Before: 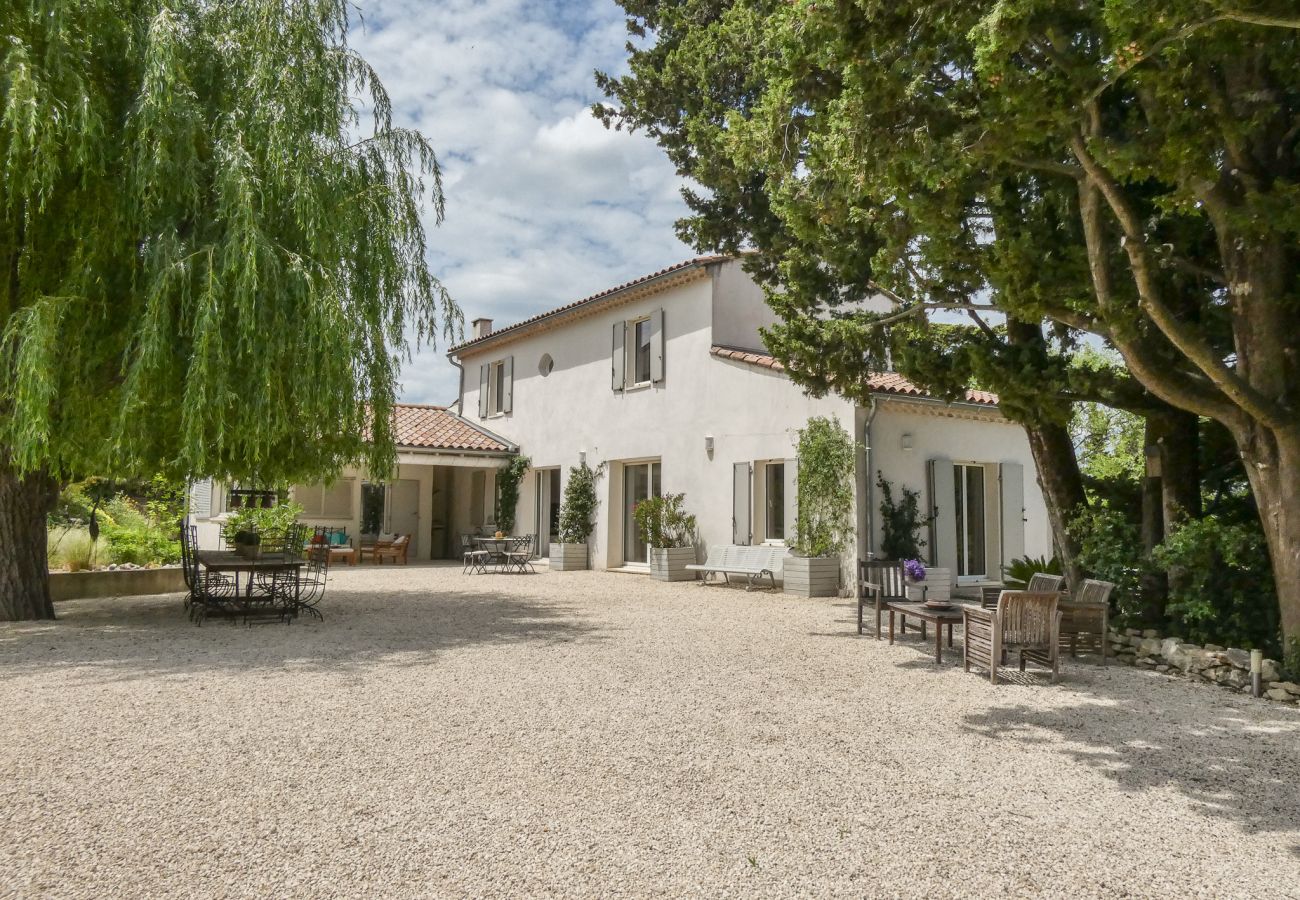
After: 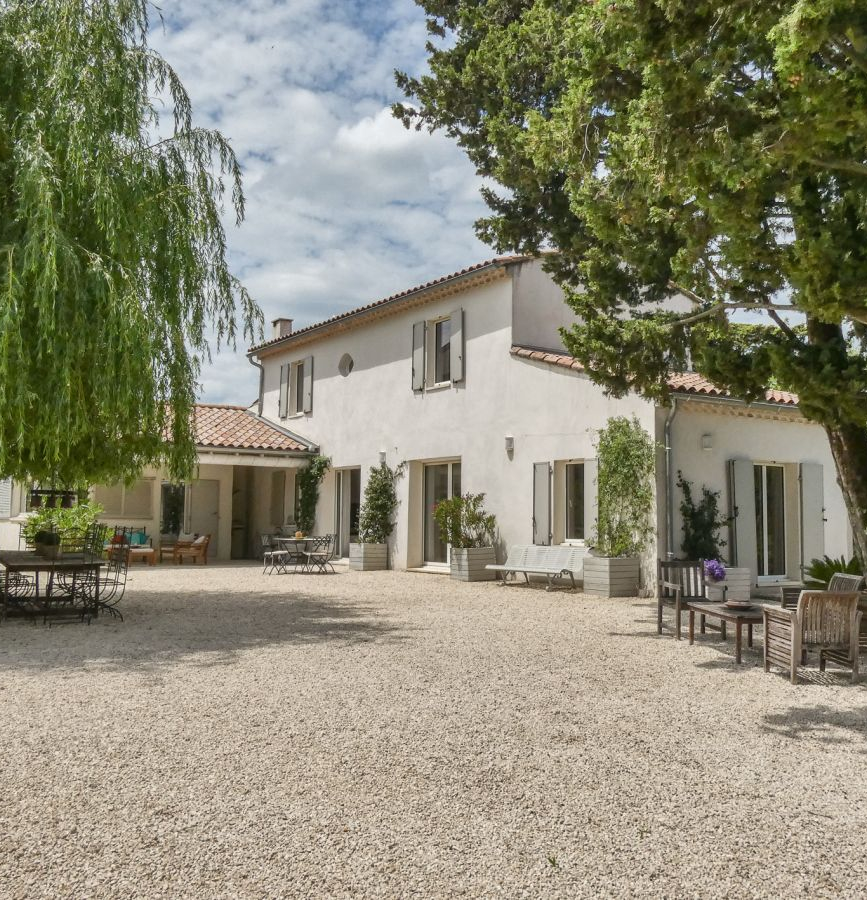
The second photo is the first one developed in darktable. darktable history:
shadows and highlights: low approximation 0.01, soften with gaussian
crop and rotate: left 15.446%, right 17.836%
